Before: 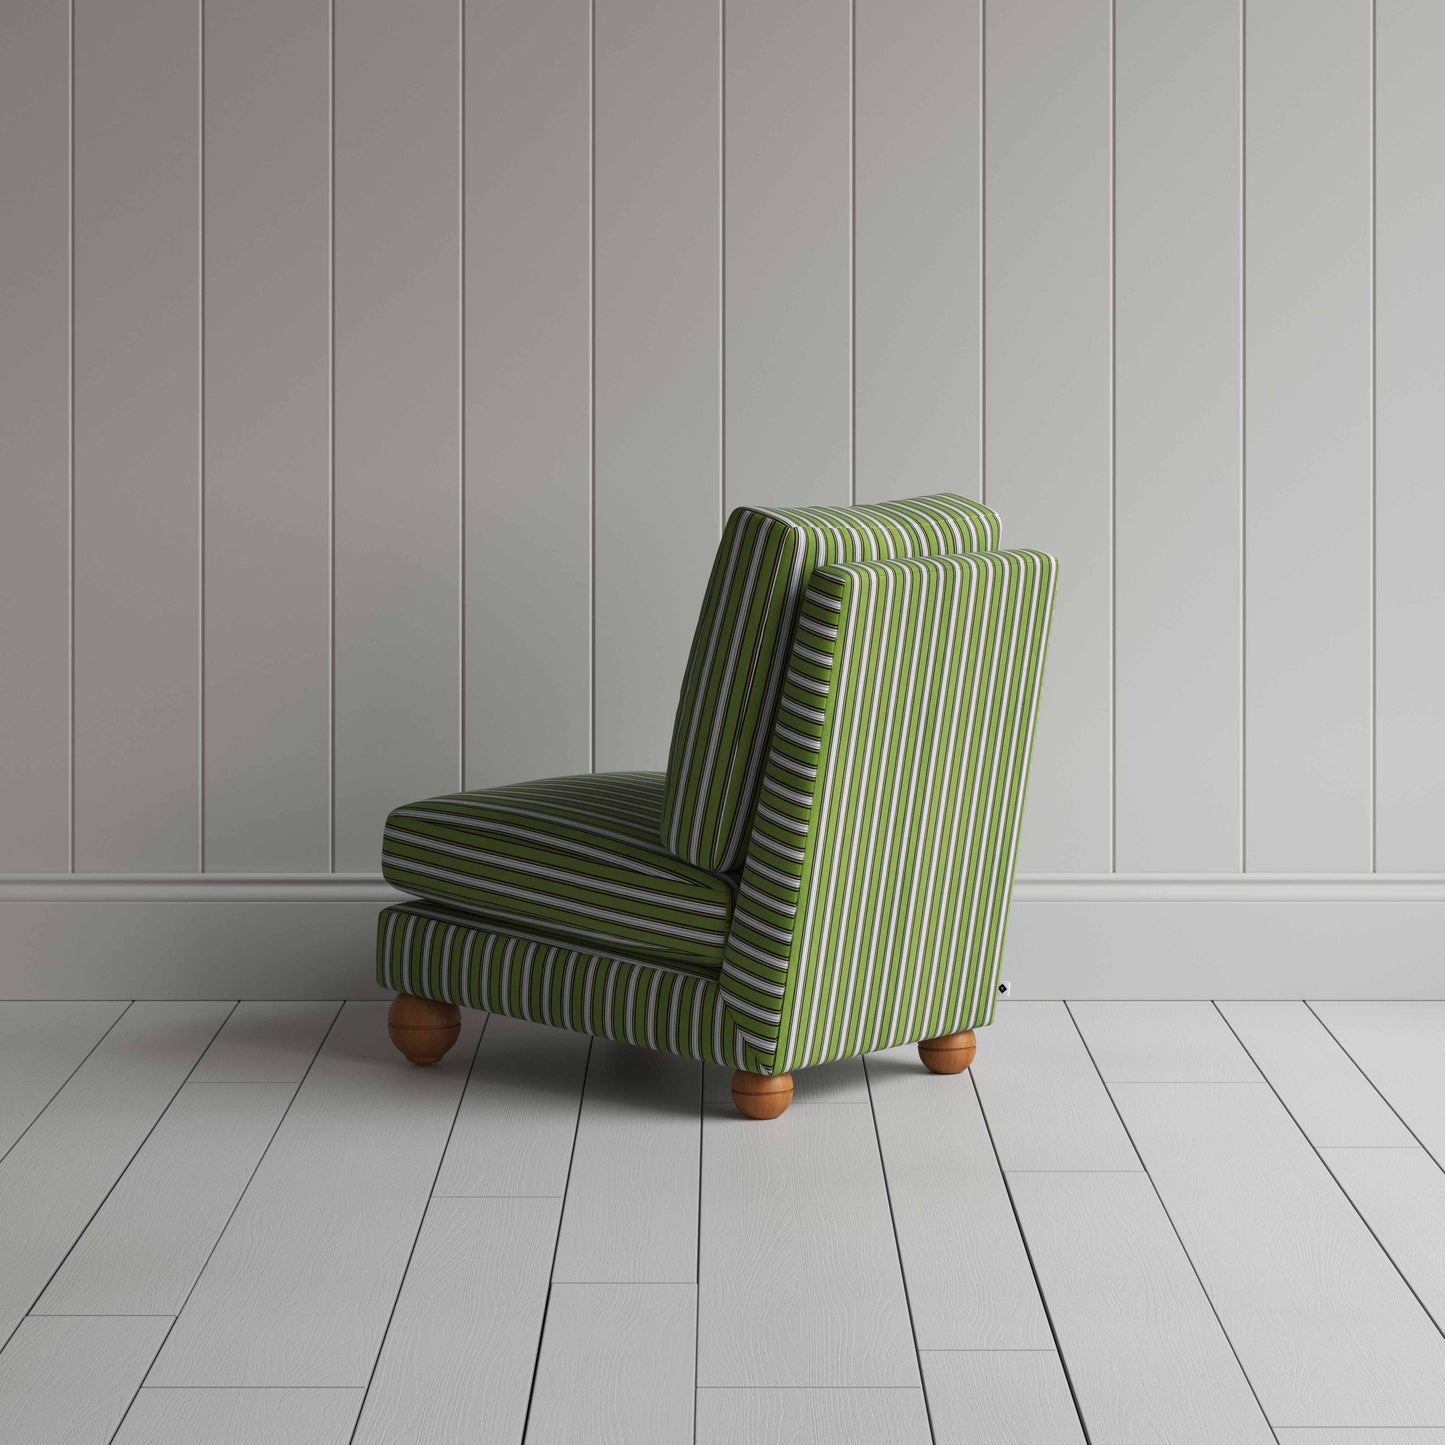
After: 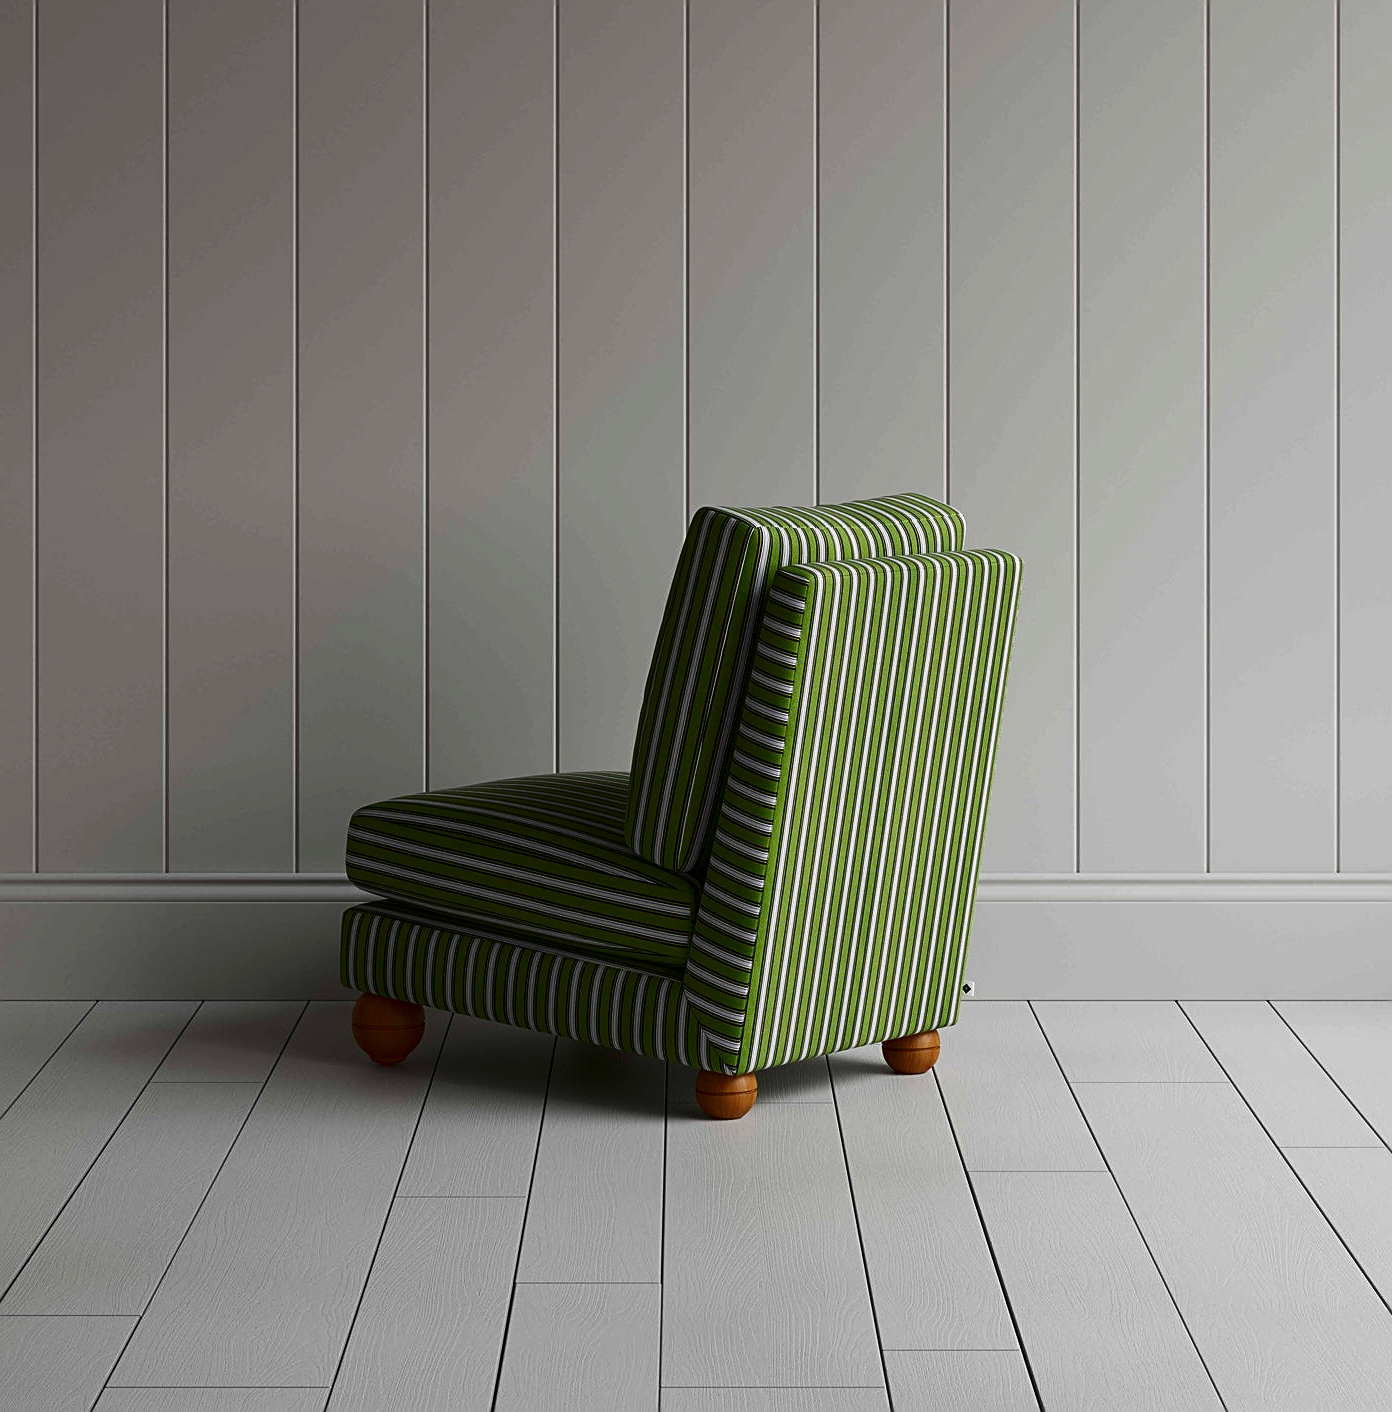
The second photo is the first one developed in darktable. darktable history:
contrast brightness saturation: contrast 0.13, brightness -0.24, saturation 0.14
crop and rotate: left 2.536%, right 1.107%, bottom 2.246%
sharpen: on, module defaults
